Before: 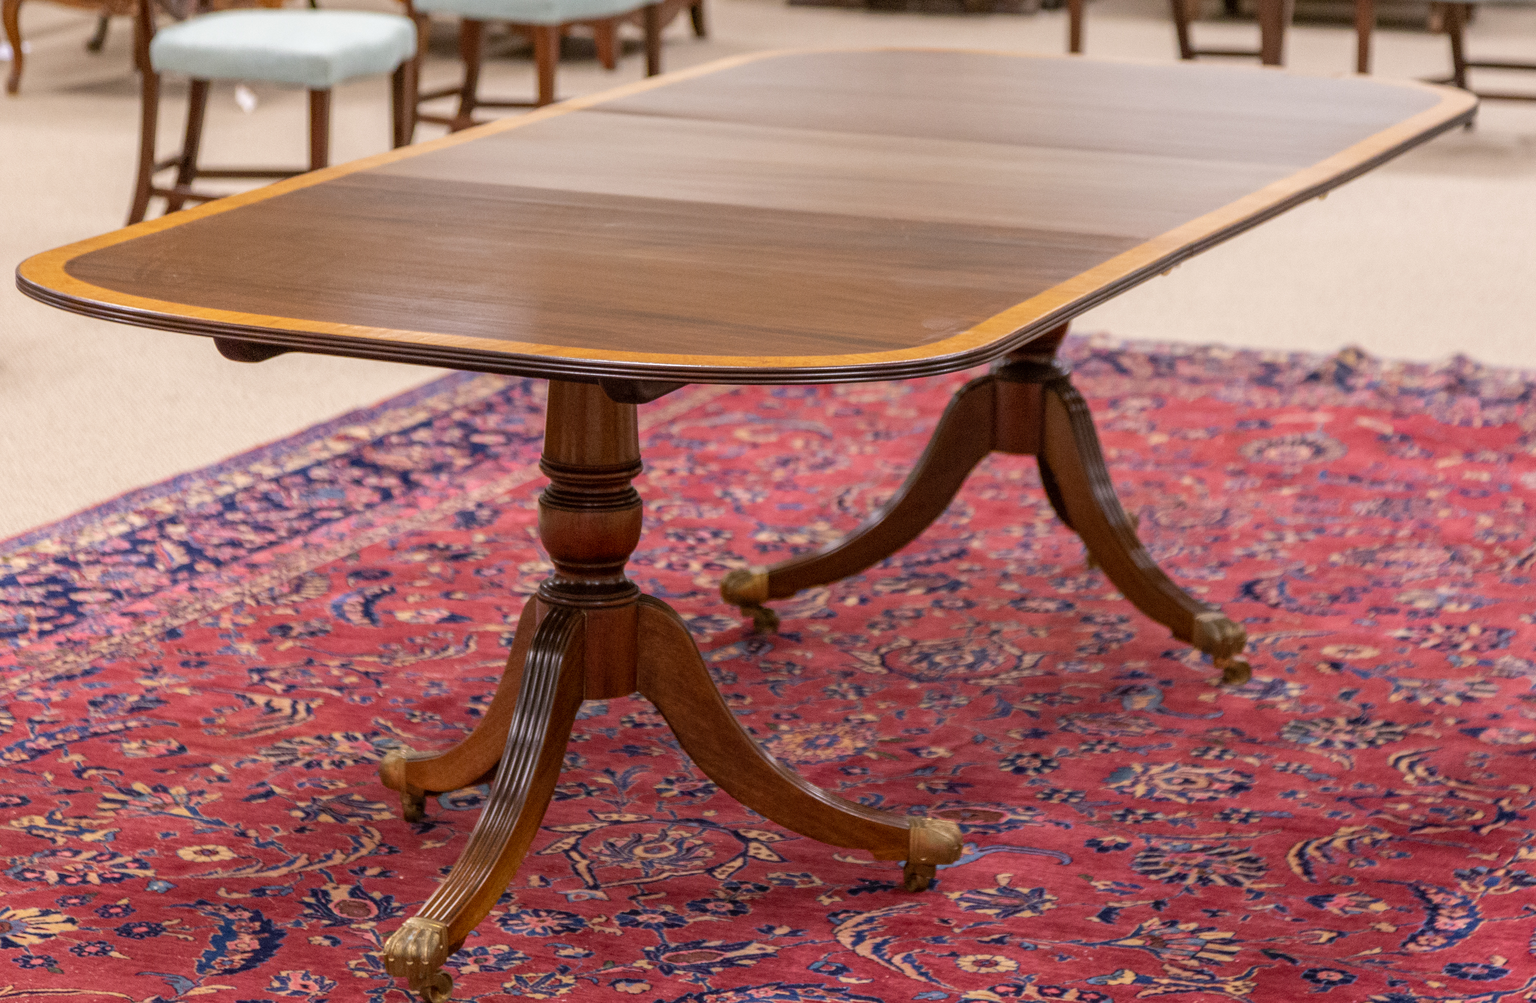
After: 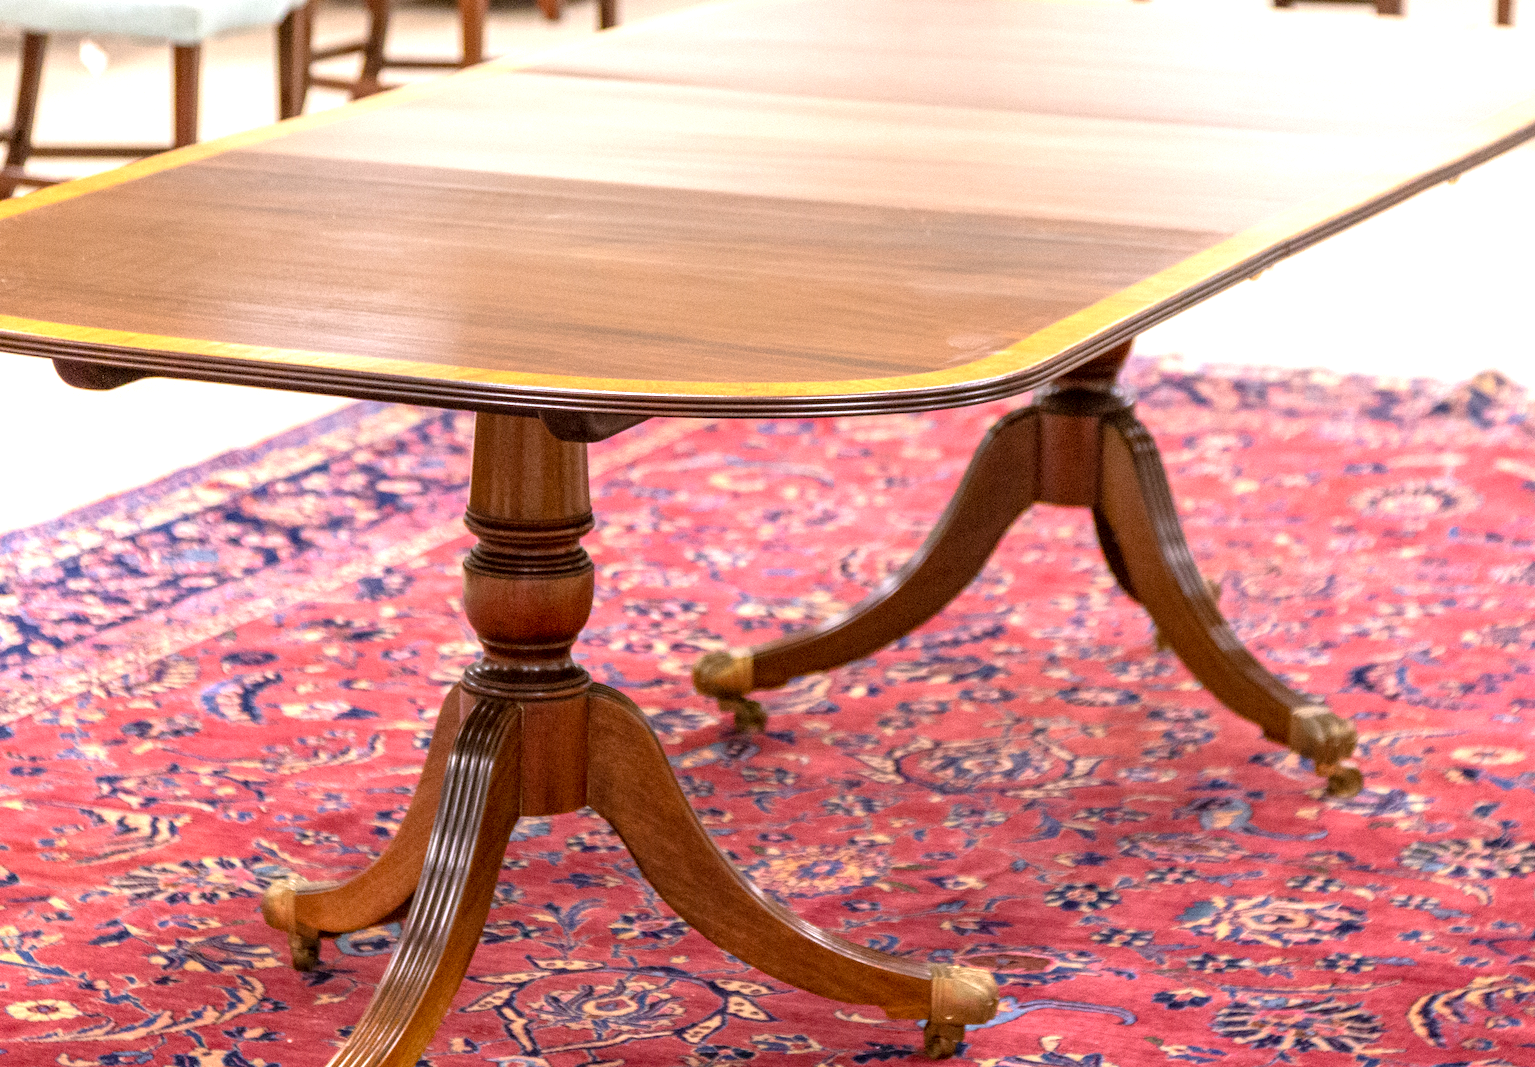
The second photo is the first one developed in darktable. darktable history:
exposure: black level correction 0.001, exposure 1.116 EV, compensate highlight preservation false
crop: left 11.225%, top 5.381%, right 9.565%, bottom 10.314%
